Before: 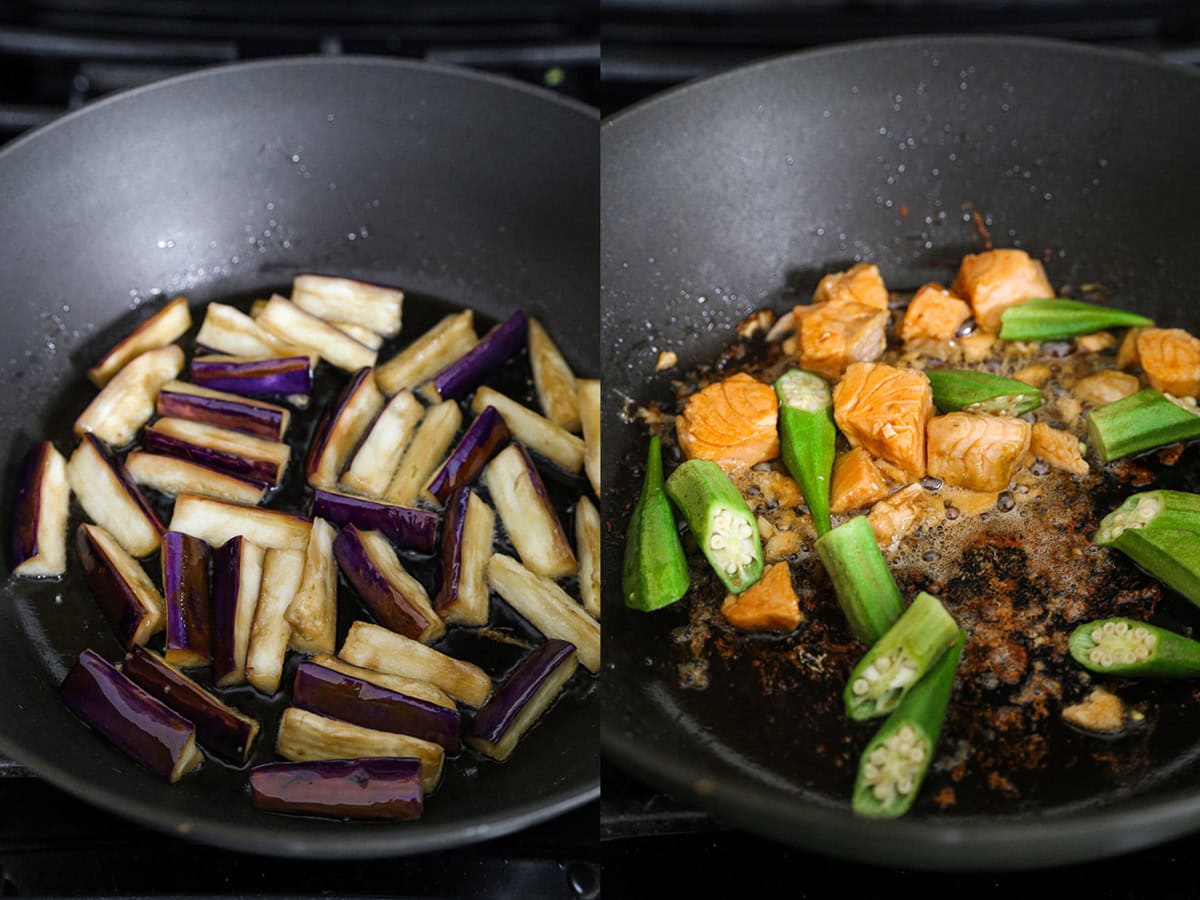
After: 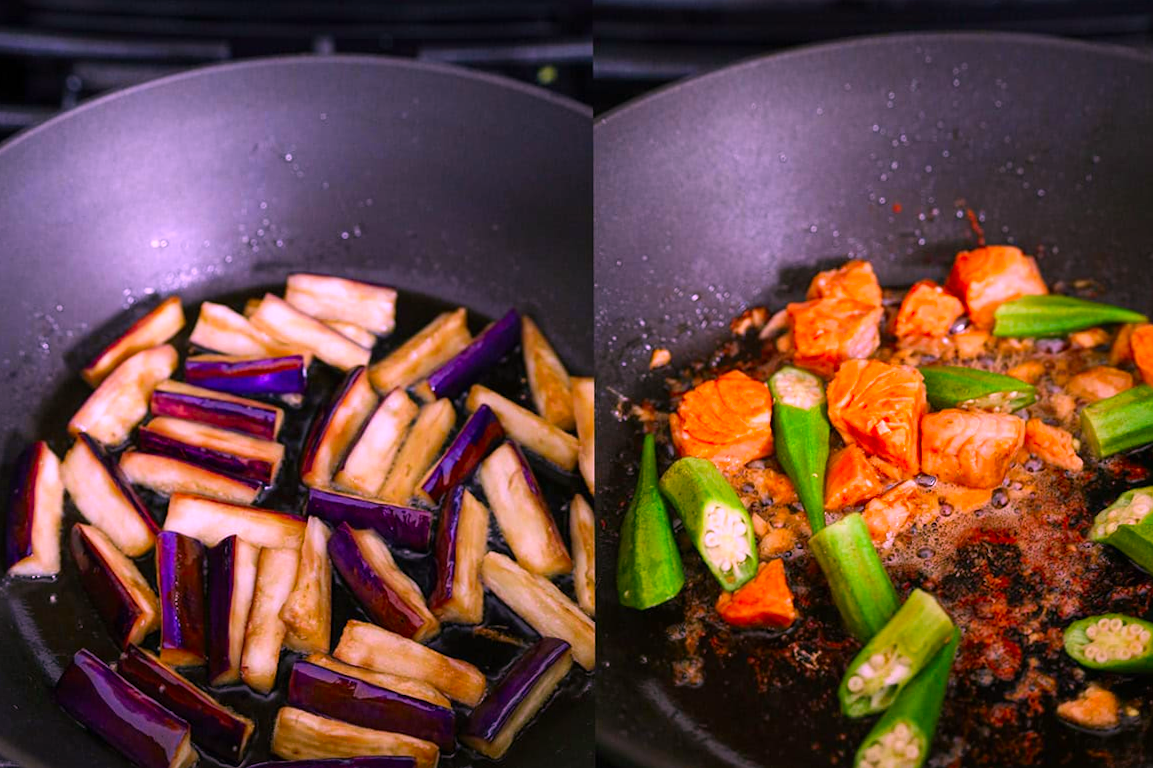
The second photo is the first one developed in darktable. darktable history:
crop and rotate: angle 0.2°, left 0.275%, right 3.127%, bottom 14.18%
color correction: highlights a* 19.5, highlights b* -11.53, saturation 1.69
color zones: curves: ch0 [(0.25, 0.5) (0.423, 0.5) (0.443, 0.5) (0.521, 0.756) (0.568, 0.5) (0.576, 0.5) (0.75, 0.5)]; ch1 [(0.25, 0.5) (0.423, 0.5) (0.443, 0.5) (0.539, 0.873) (0.624, 0.565) (0.631, 0.5) (0.75, 0.5)]
